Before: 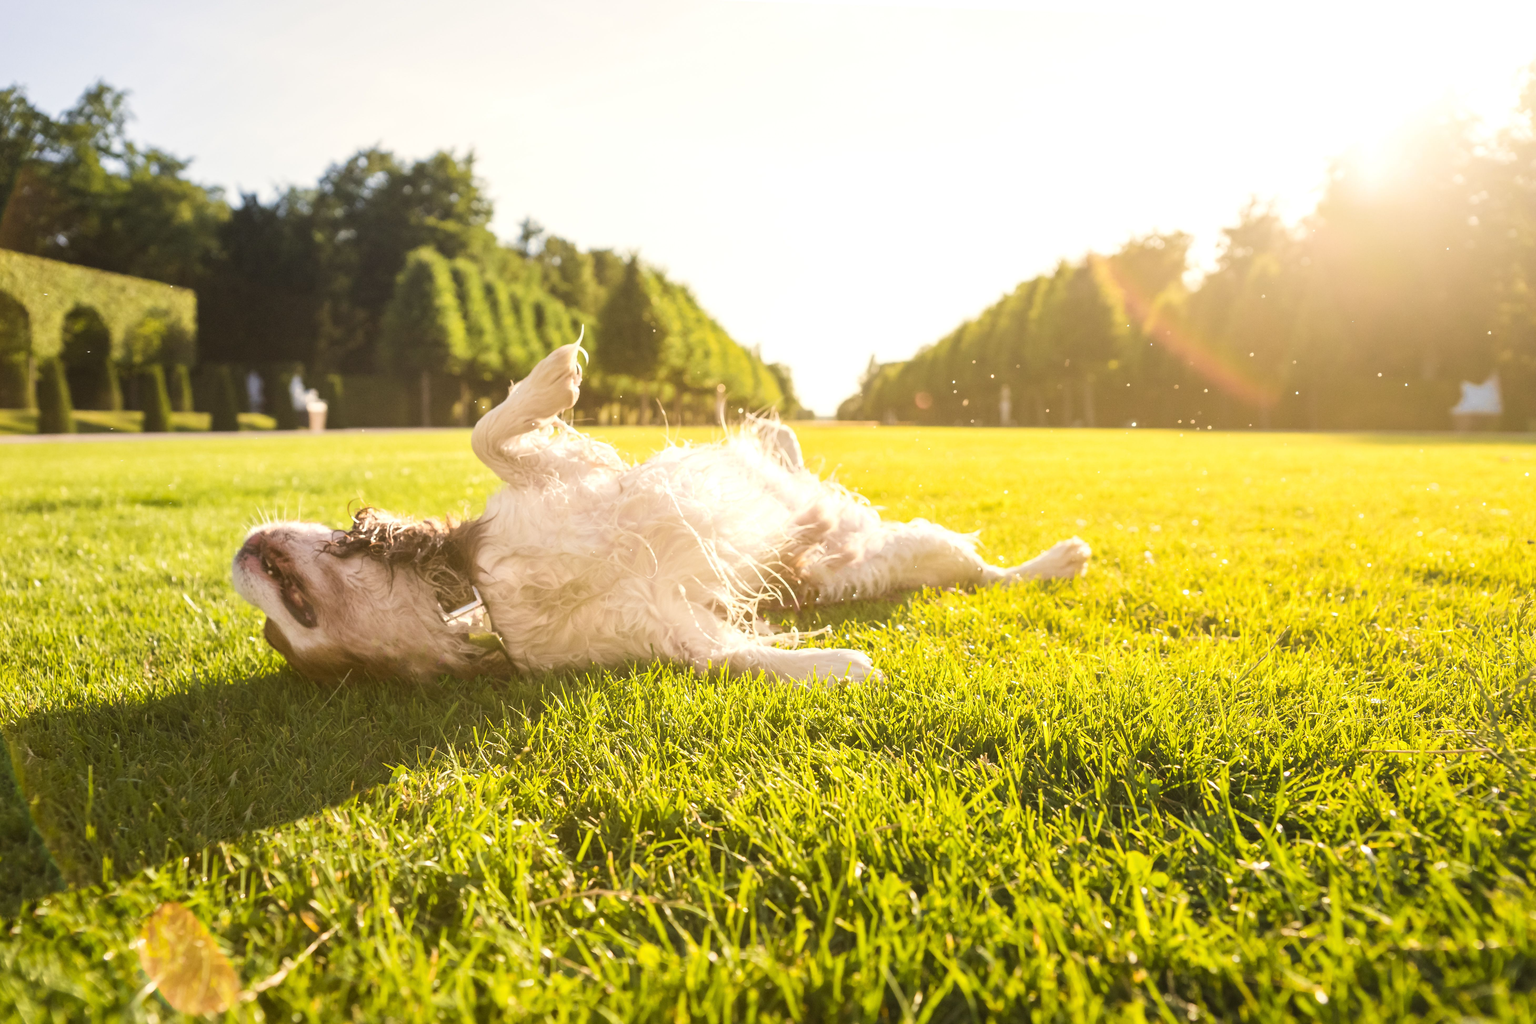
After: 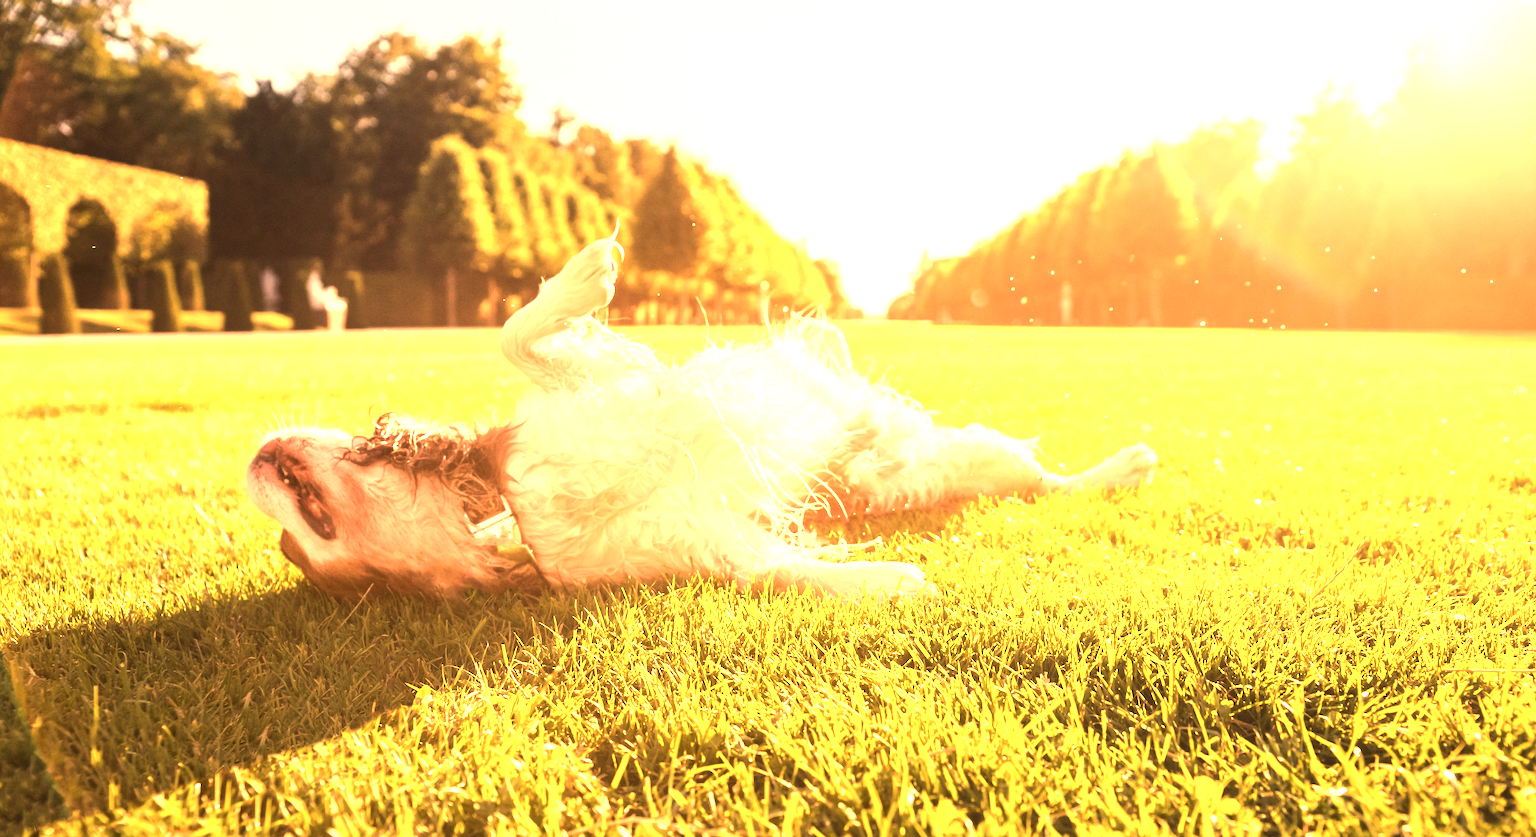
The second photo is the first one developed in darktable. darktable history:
crop and rotate: angle 0.03°, top 11.643%, right 5.651%, bottom 11.189%
exposure: exposure 0.485 EV, compensate highlight preservation false
white balance: red 1.467, blue 0.684
color calibration: illuminant custom, x 0.368, y 0.373, temperature 4330.32 K
tone equalizer: -8 EV -0.417 EV, -7 EV -0.389 EV, -6 EV -0.333 EV, -5 EV -0.222 EV, -3 EV 0.222 EV, -2 EV 0.333 EV, -1 EV 0.389 EV, +0 EV 0.417 EV, edges refinement/feathering 500, mask exposure compensation -1.57 EV, preserve details no
